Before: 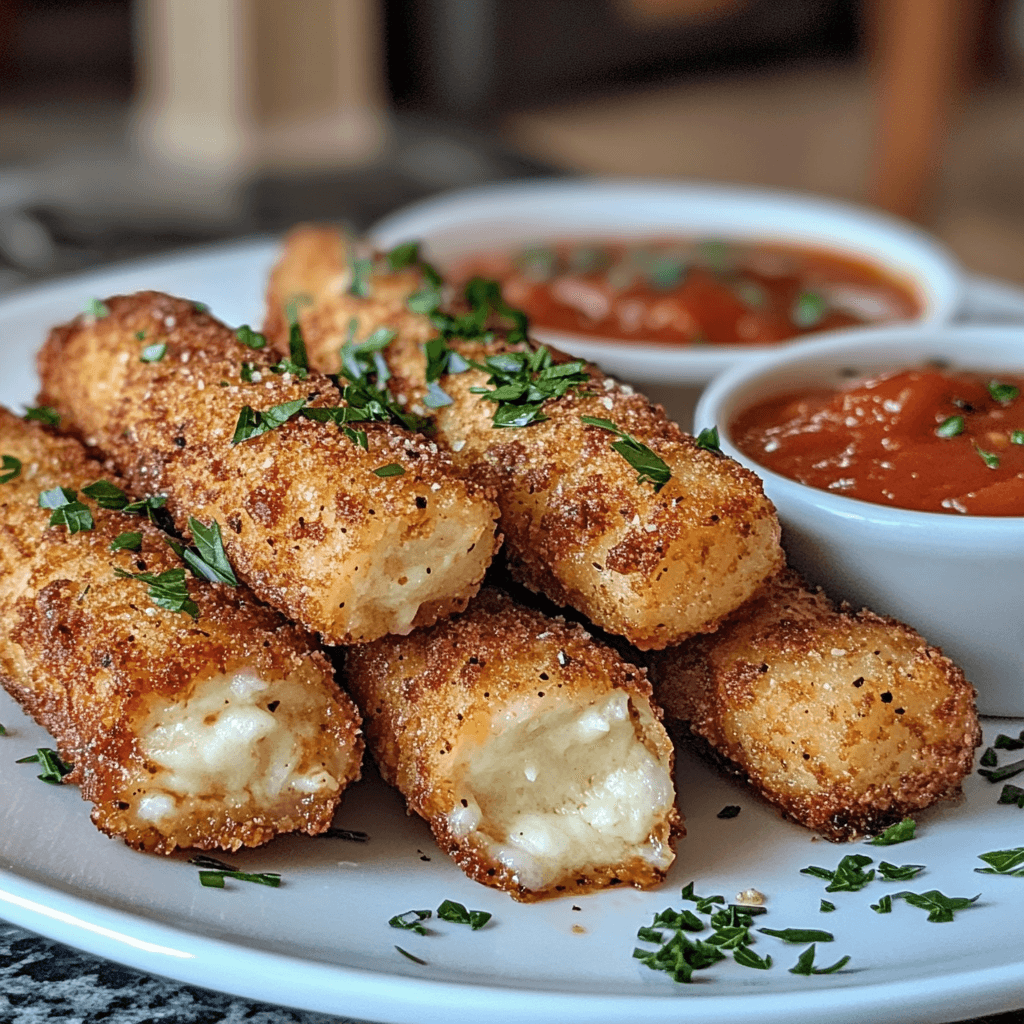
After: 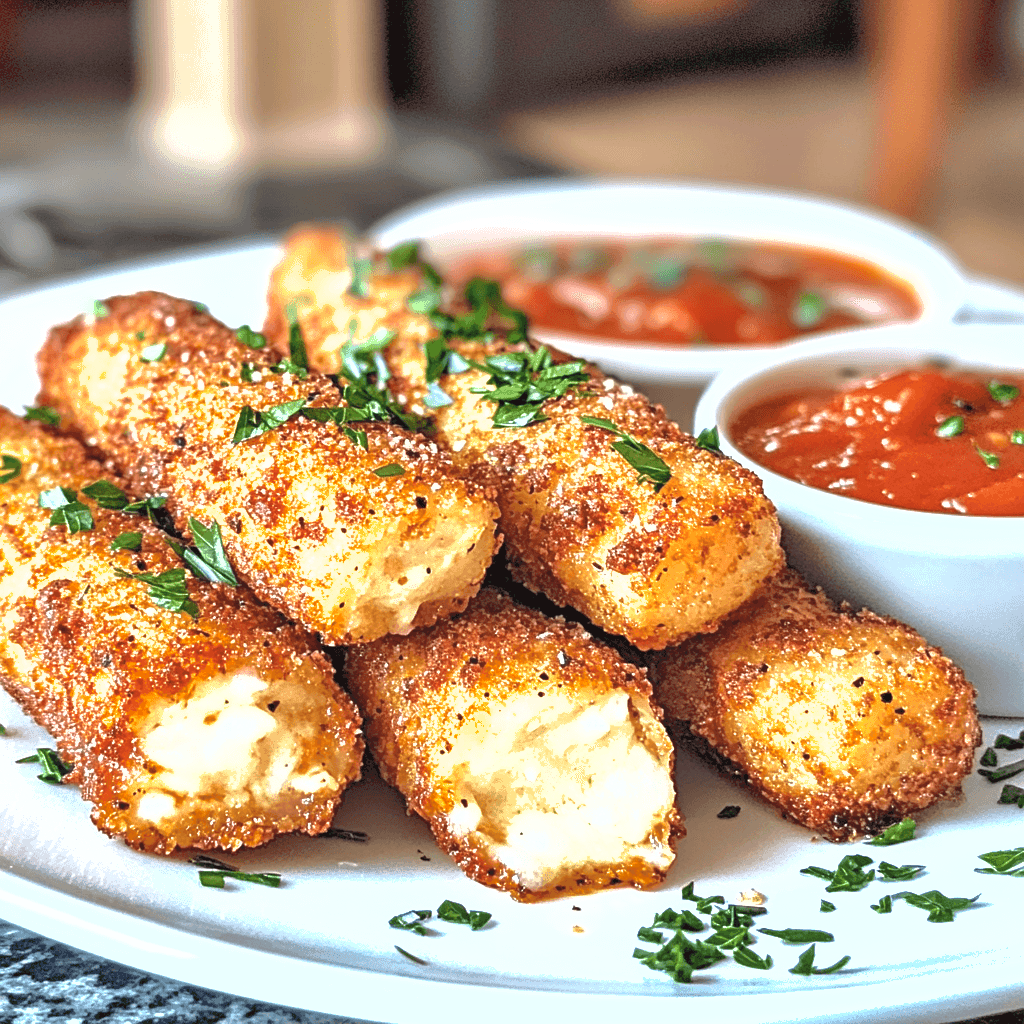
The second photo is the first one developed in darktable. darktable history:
shadows and highlights: on, module defaults
exposure: black level correction 0, exposure 1.385 EV, compensate highlight preservation false
